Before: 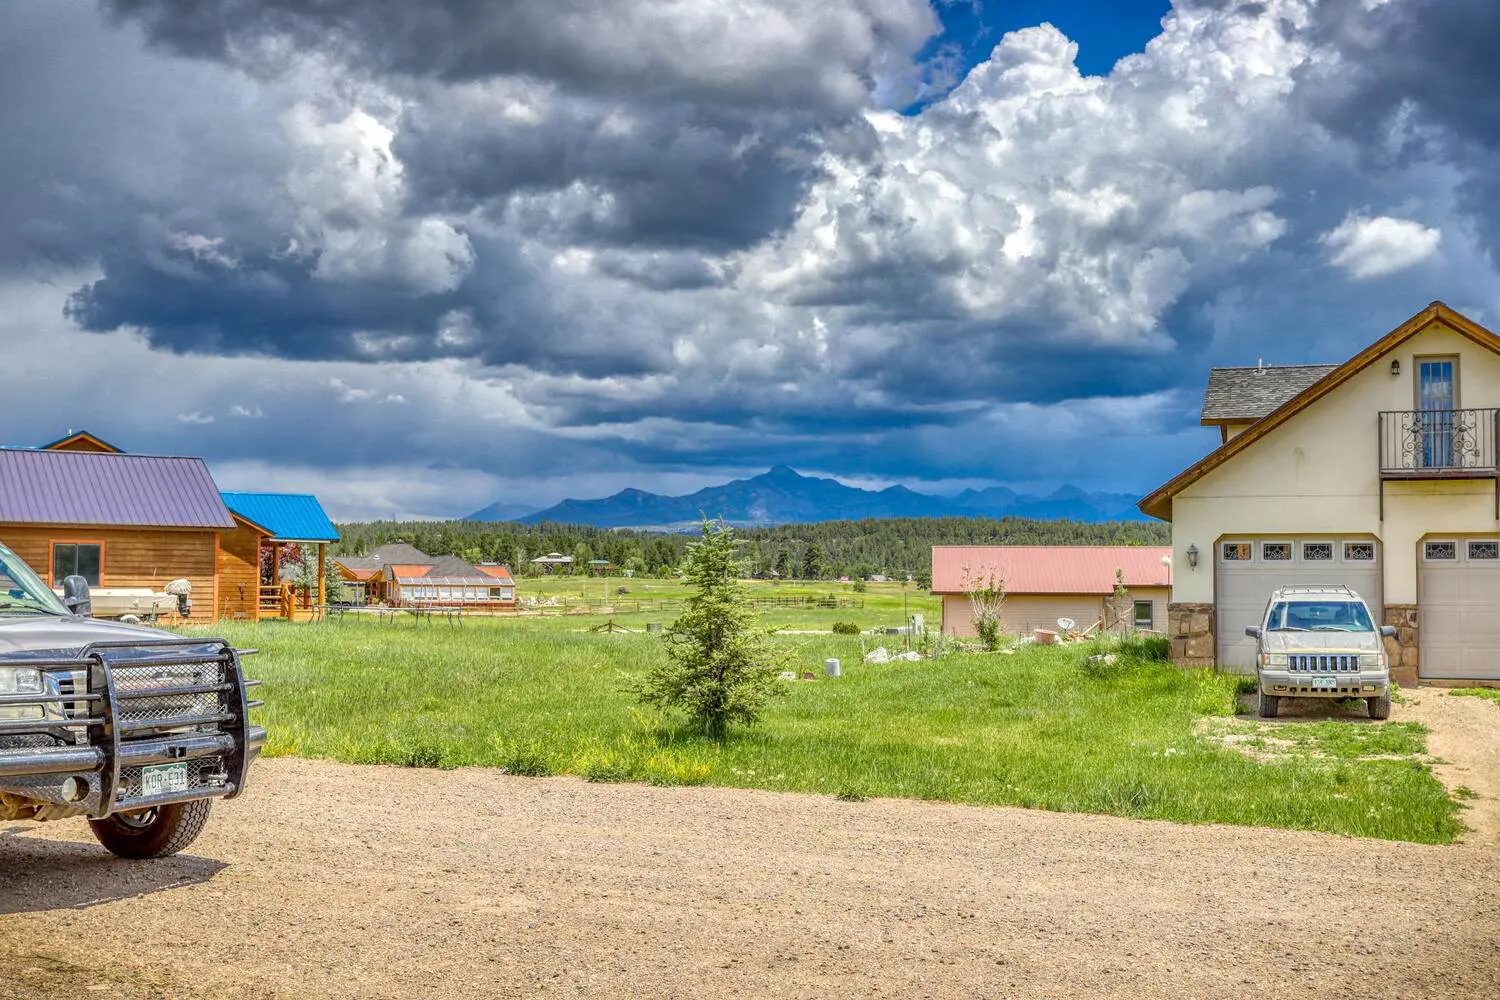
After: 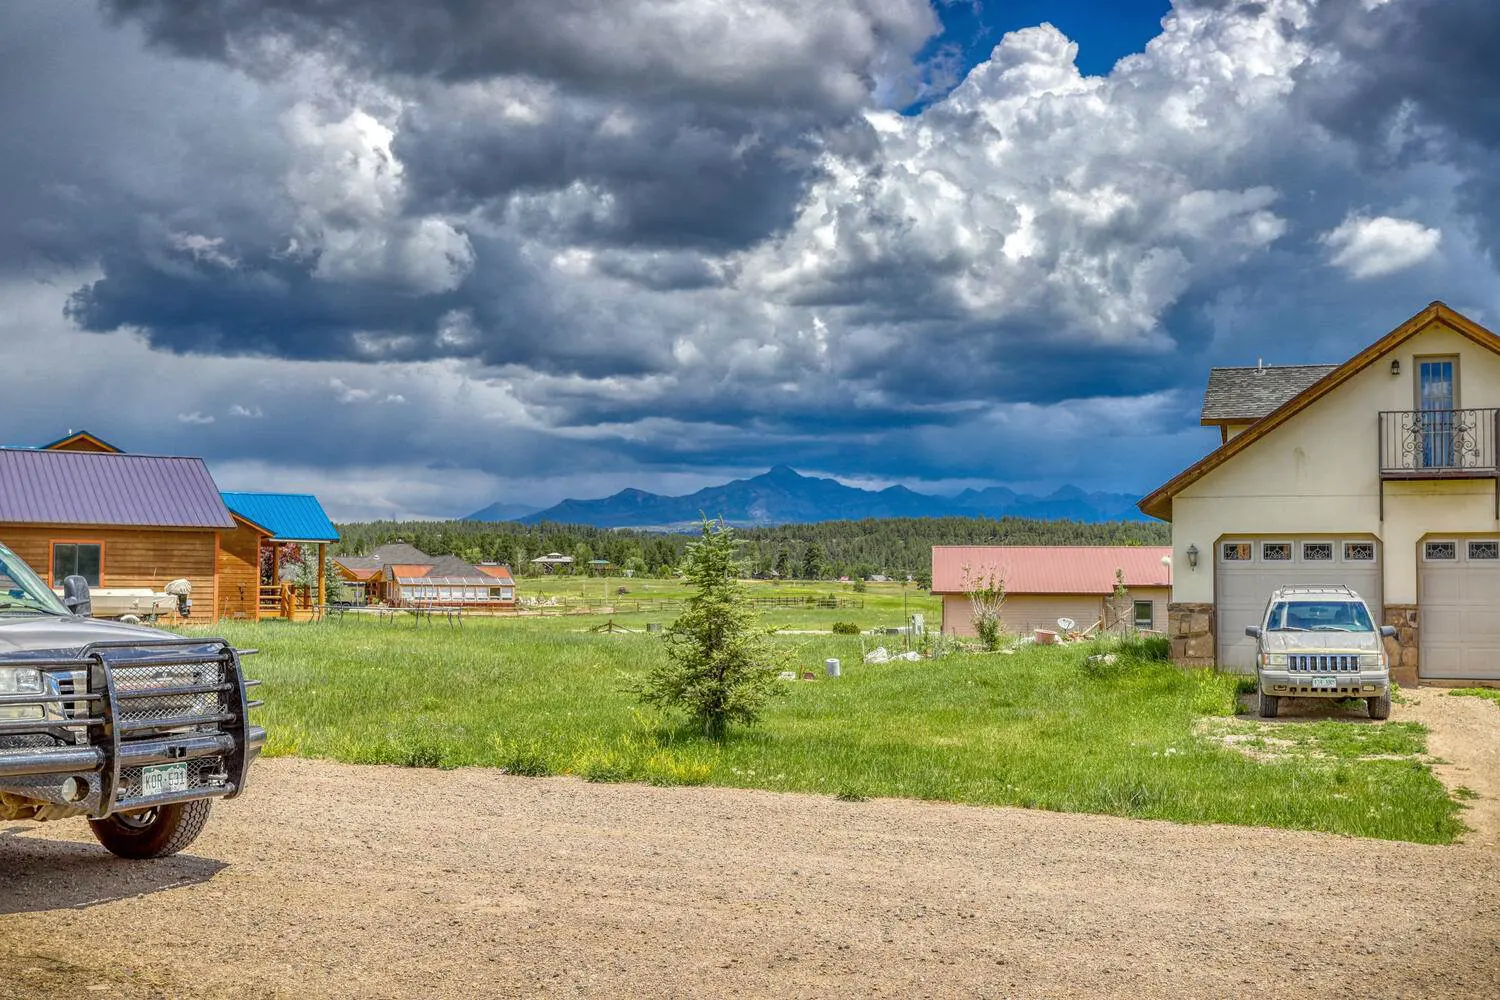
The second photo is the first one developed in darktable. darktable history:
tone curve: curves: ch0 [(0, 0) (0.915, 0.89) (1, 1)]
color balance rgb: linear chroma grading › global chroma -0.67%, saturation formula JzAzBz (2021)
